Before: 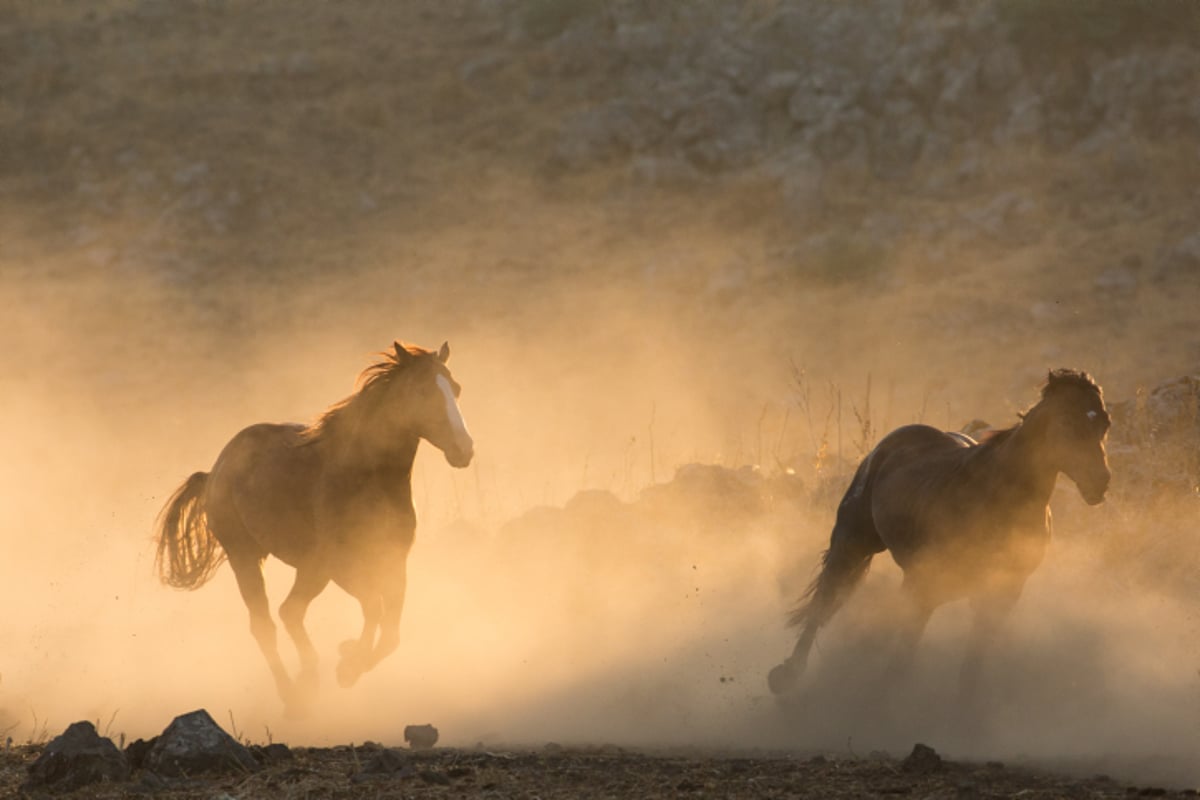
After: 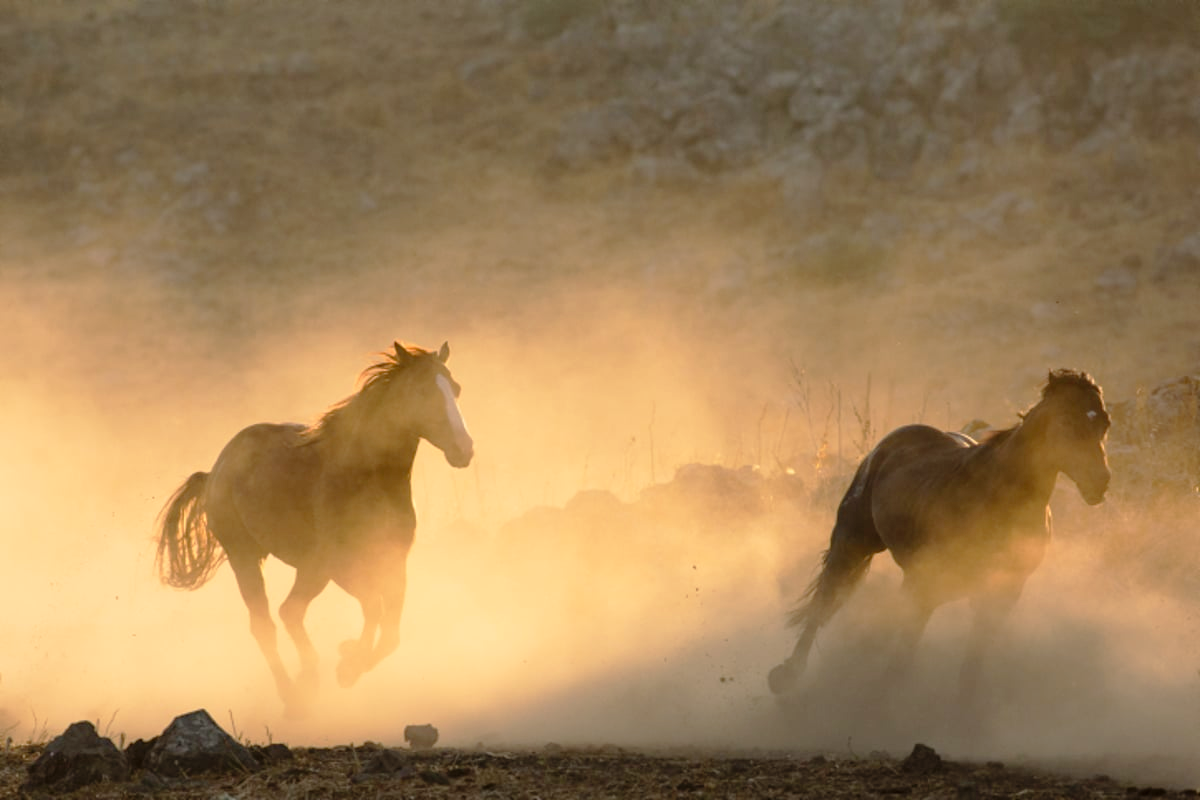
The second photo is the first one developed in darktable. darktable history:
color correction: highlights b* 2.95
tone curve: curves: ch0 [(0.024, 0) (0.075, 0.034) (0.145, 0.098) (0.257, 0.259) (0.408, 0.45) (0.611, 0.64) (0.81, 0.857) (1, 1)]; ch1 [(0, 0) (0.287, 0.198) (0.501, 0.506) (0.56, 0.57) (0.712, 0.777) (0.976, 0.992)]; ch2 [(0, 0) (0.5, 0.5) (0.523, 0.552) (0.59, 0.603) (0.681, 0.754) (1, 1)], preserve colors none
